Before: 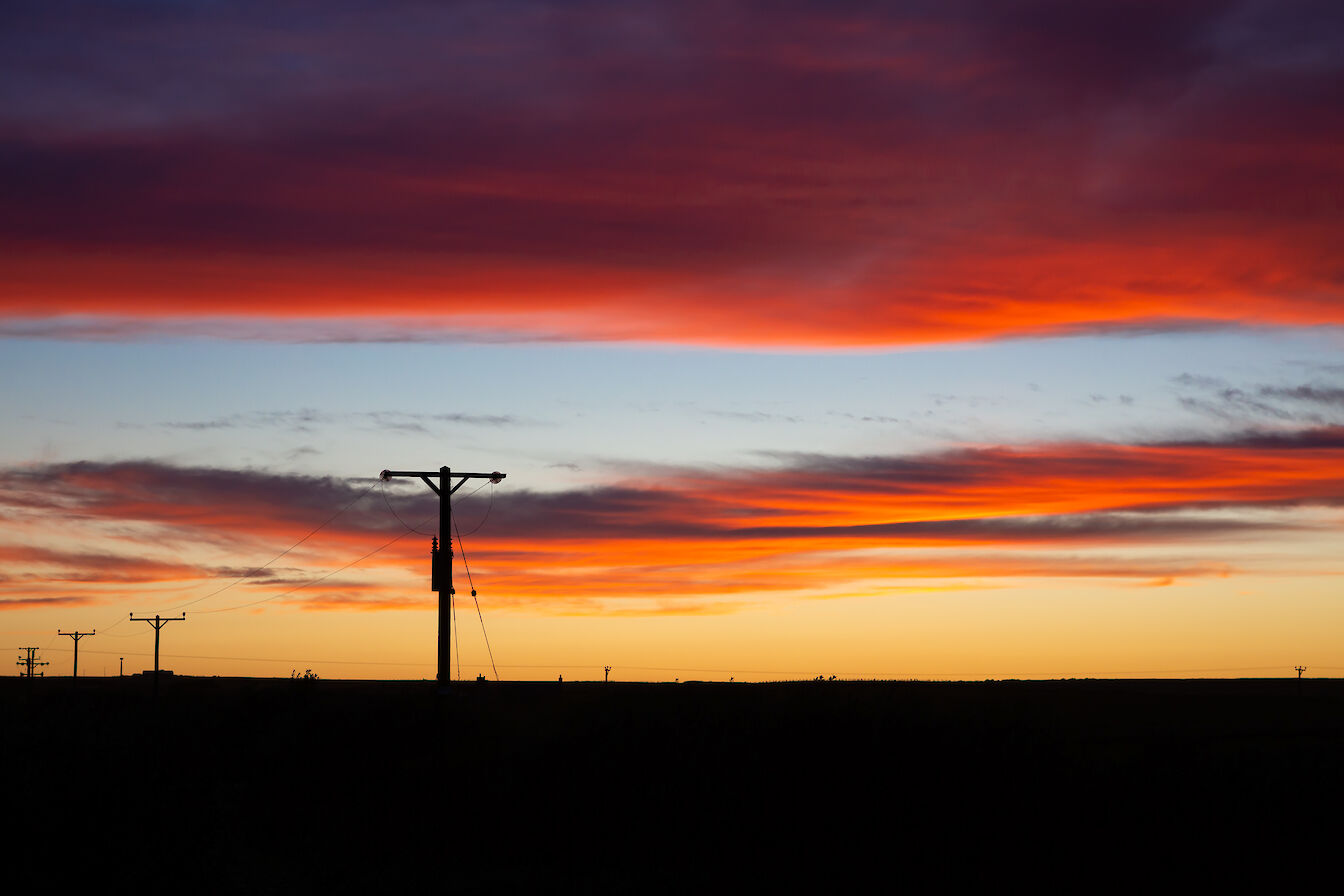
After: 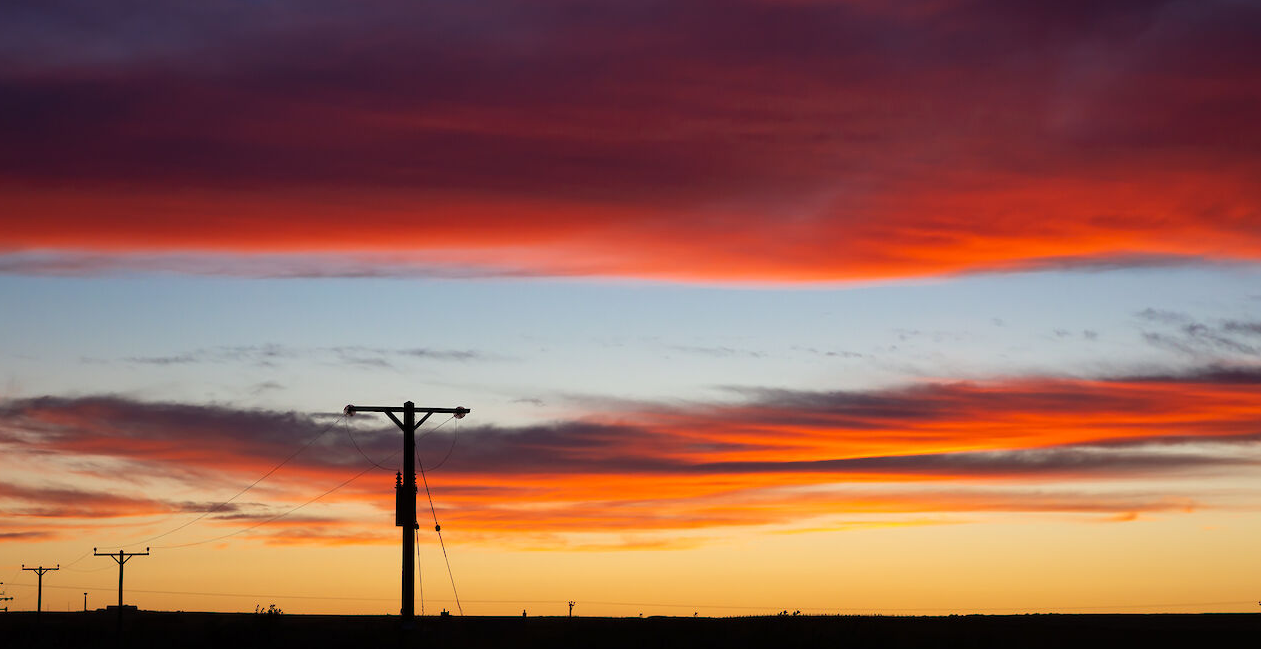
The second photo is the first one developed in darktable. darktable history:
crop: left 2.737%, top 7.287%, right 3.421%, bottom 20.179%
